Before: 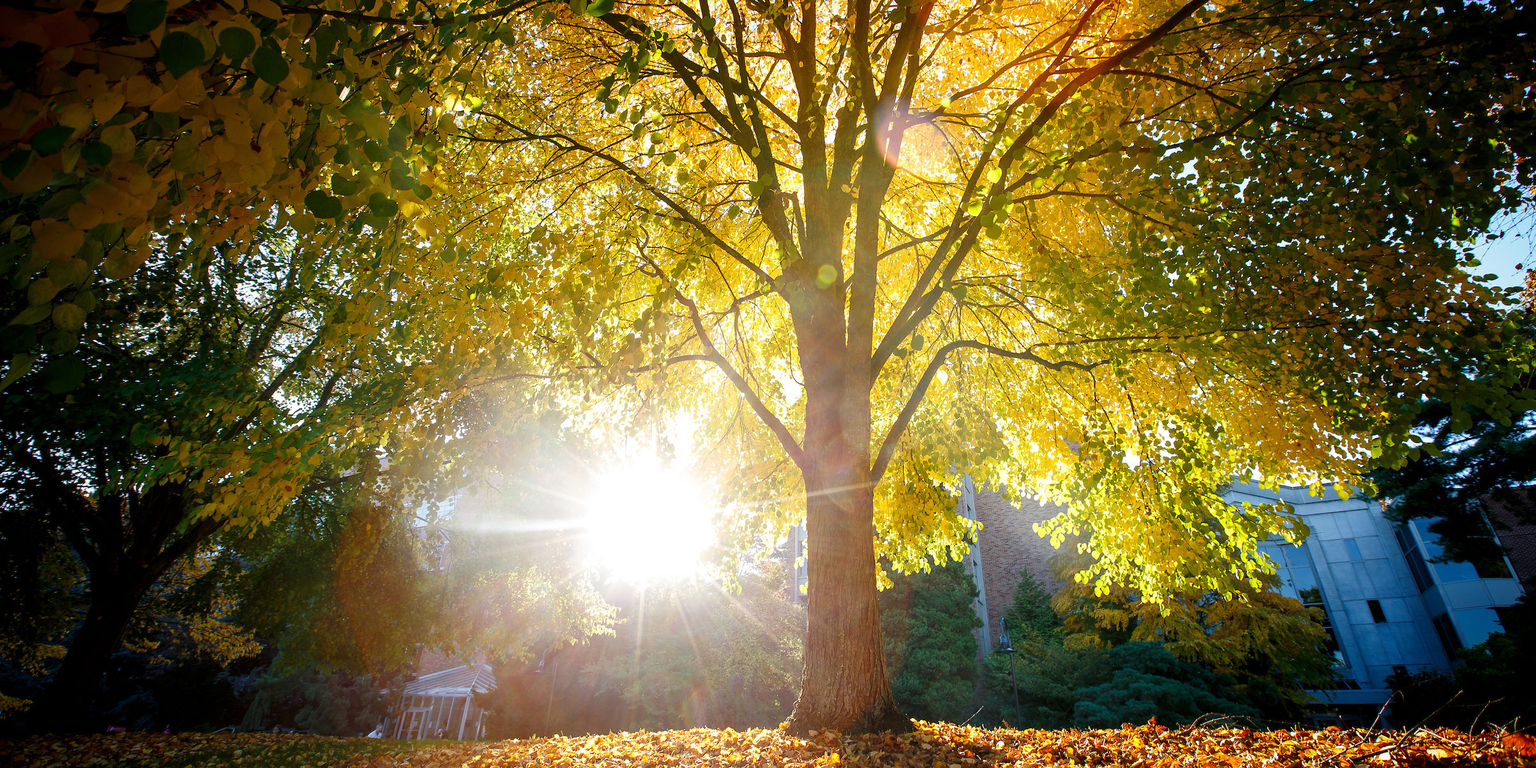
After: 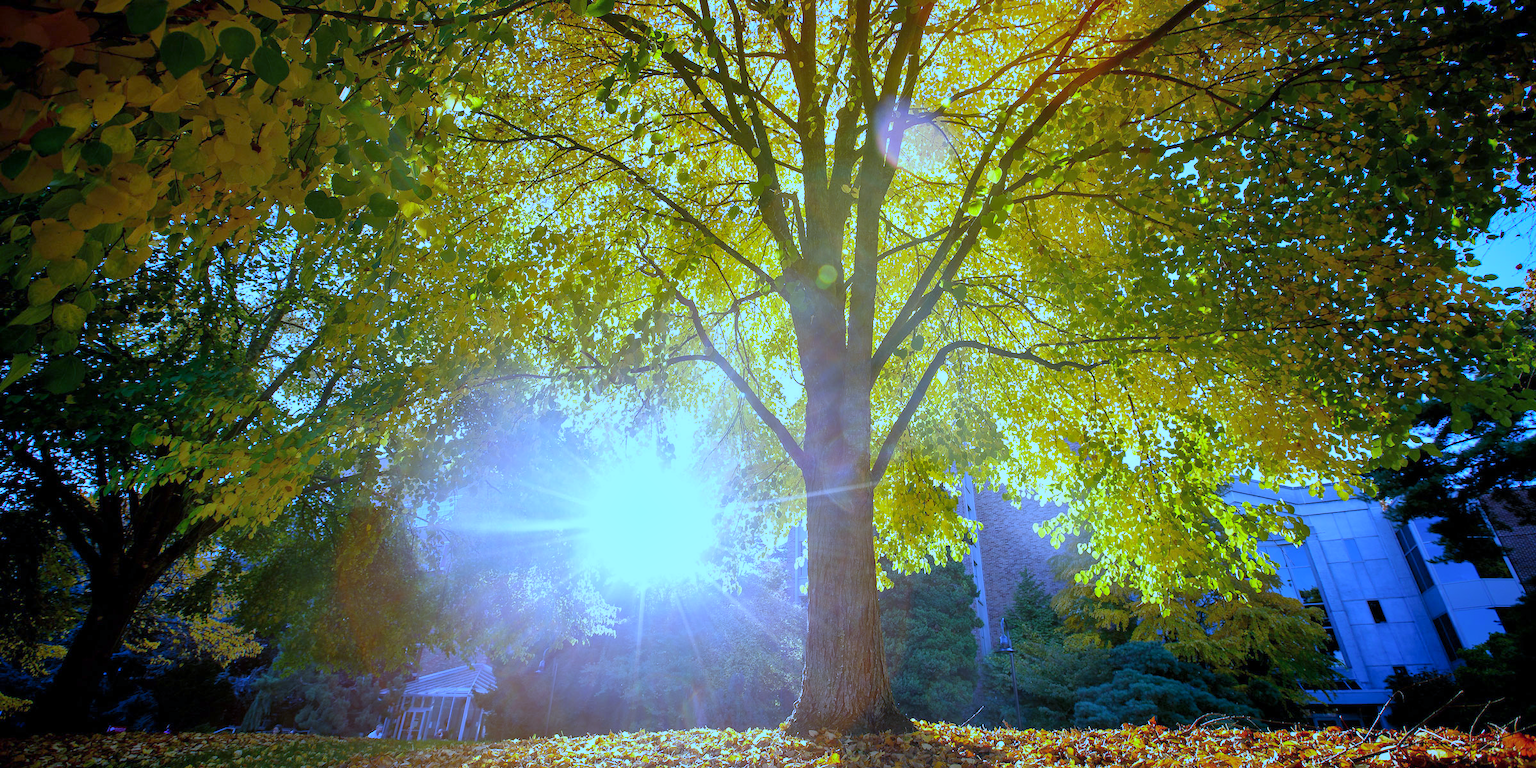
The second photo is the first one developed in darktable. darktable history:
tone equalizer: -7 EV 0.18 EV, -6 EV 0.12 EV, -5 EV 0.08 EV, -4 EV 0.04 EV, -2 EV -0.02 EV, -1 EV -0.04 EV, +0 EV -0.06 EV, luminance estimator HSV value / RGB max
shadows and highlights: on, module defaults
white balance: red 0.766, blue 1.537
